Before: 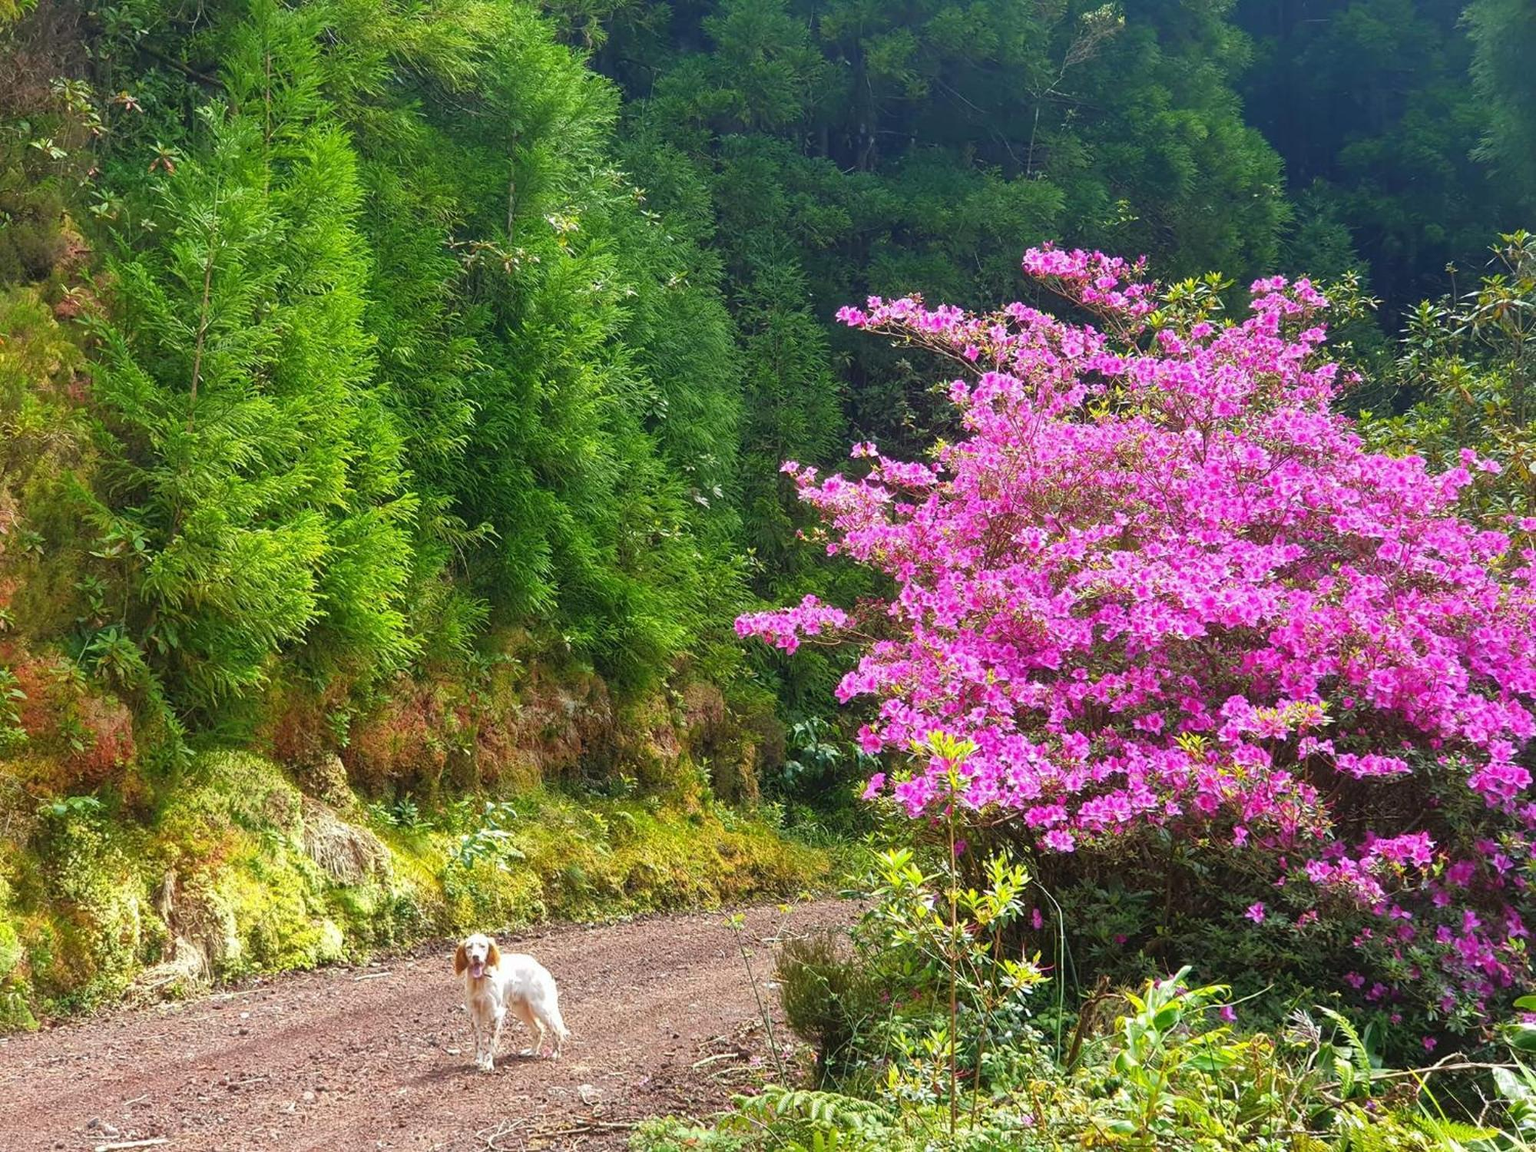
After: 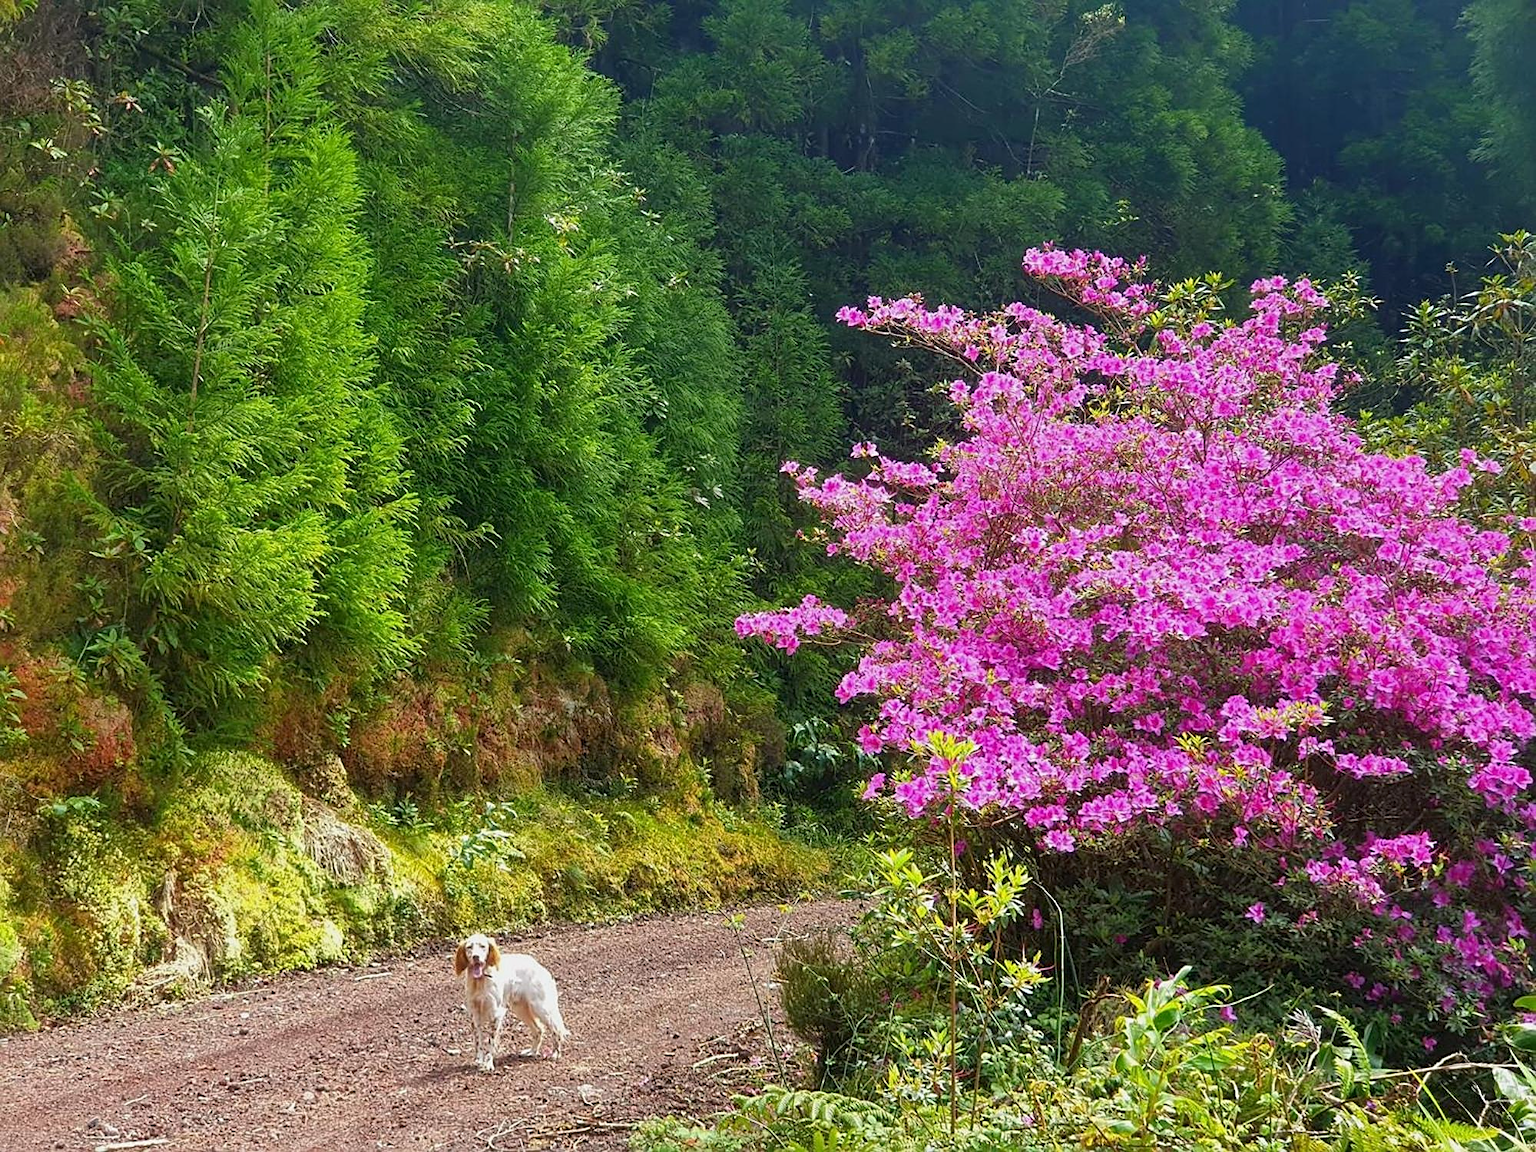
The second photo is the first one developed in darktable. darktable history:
sharpen: on, module defaults
exposure: black level correction 0.001, exposure -0.198 EV, compensate exposure bias true, compensate highlight preservation false
